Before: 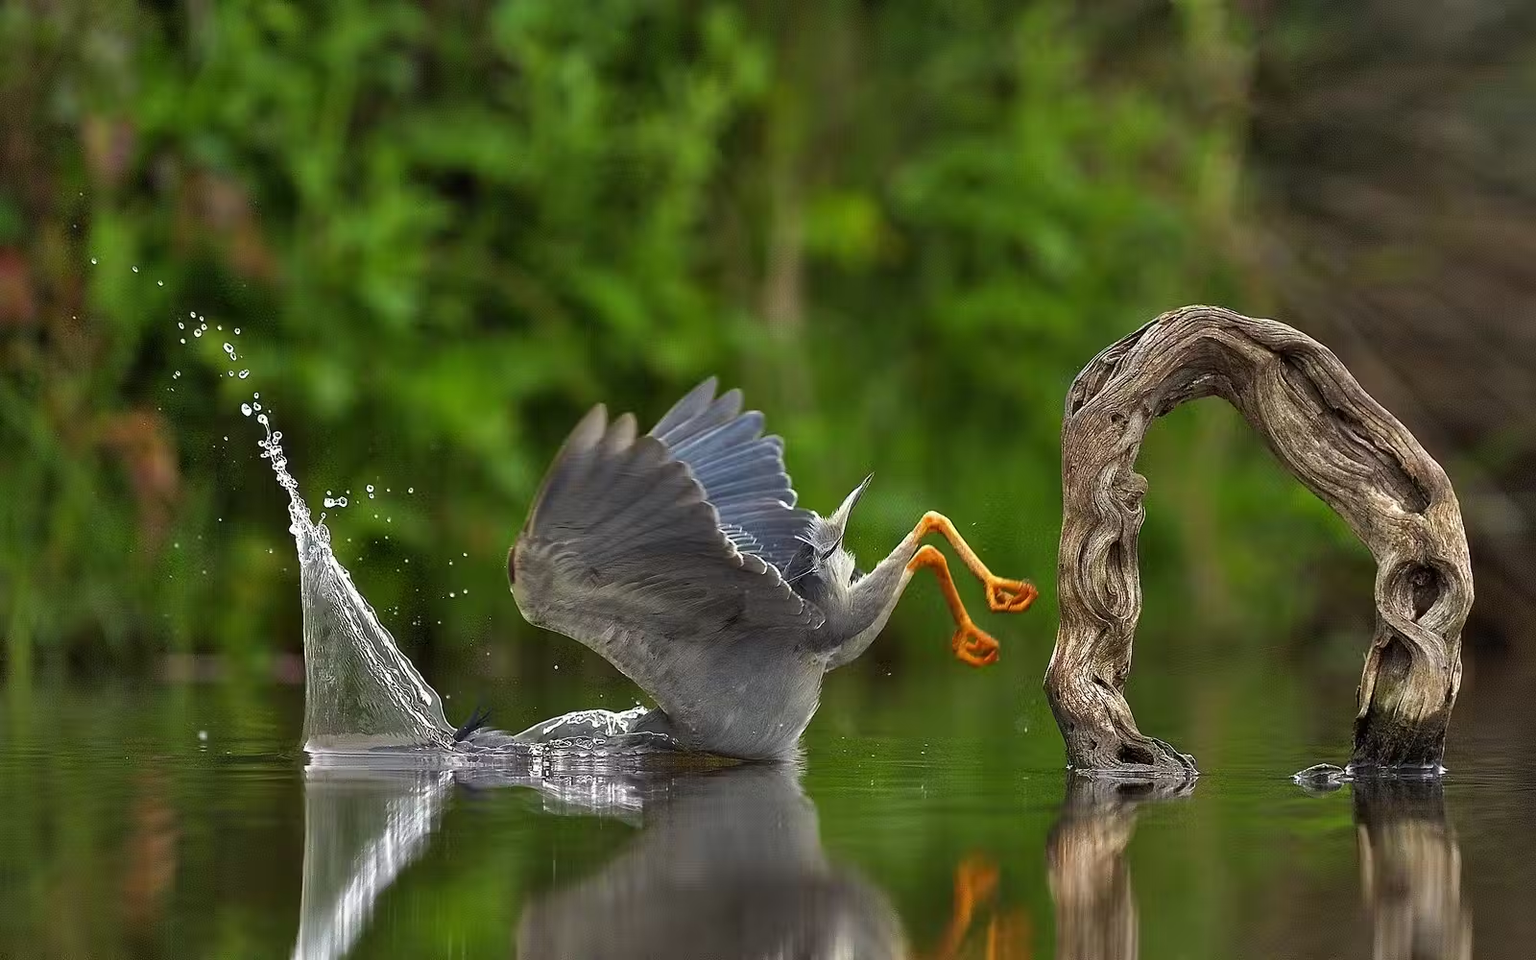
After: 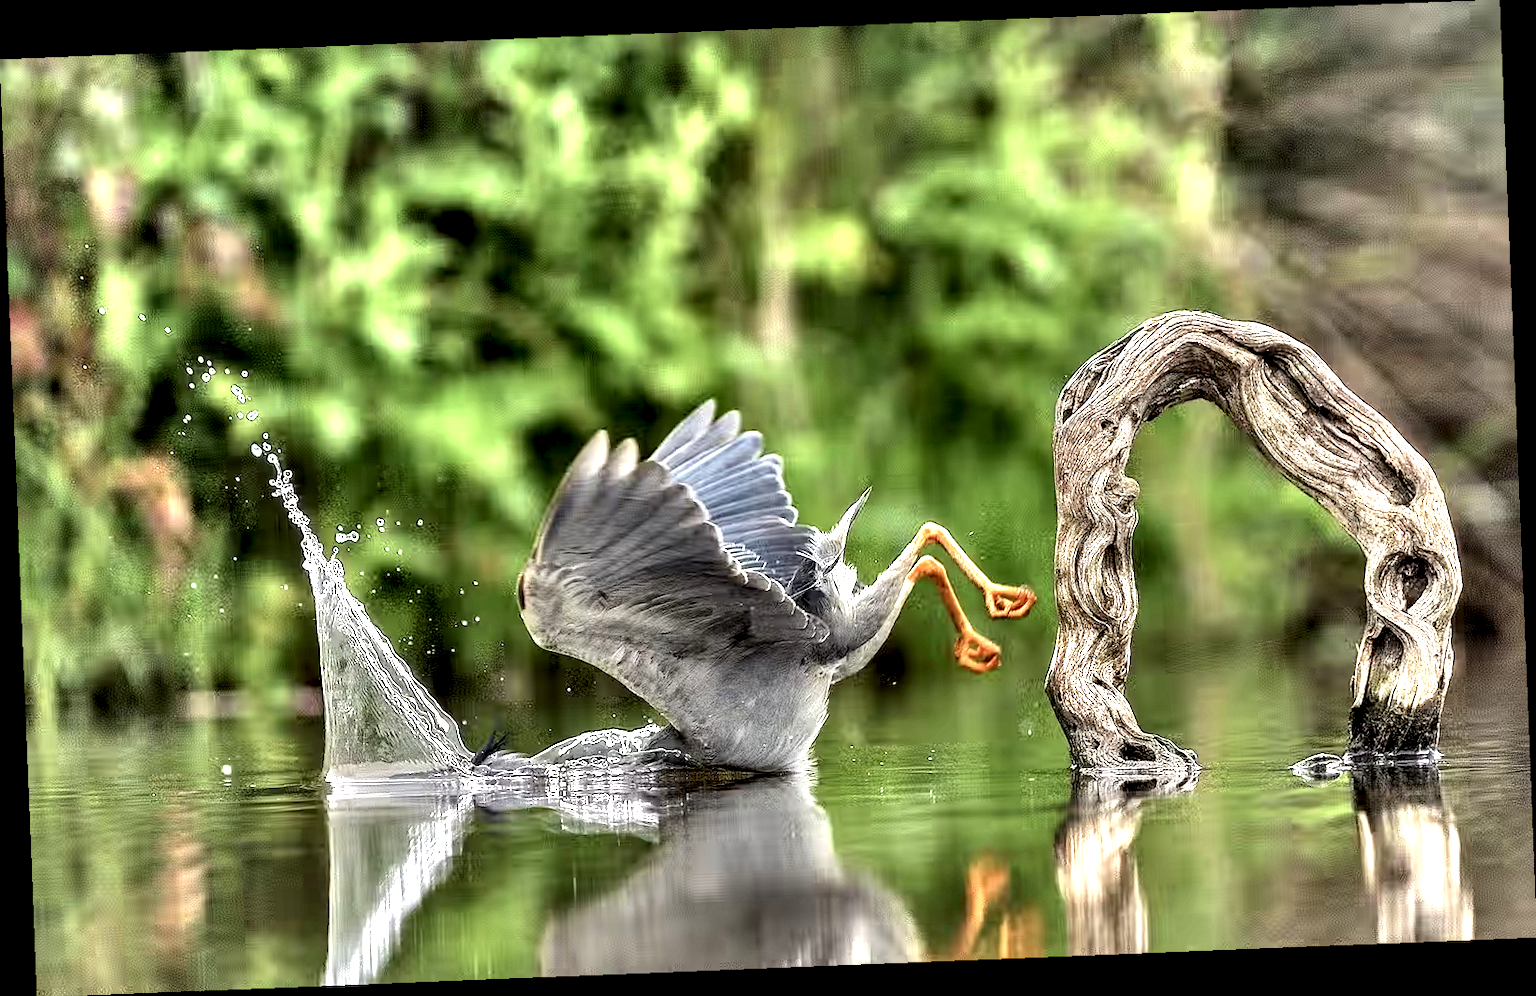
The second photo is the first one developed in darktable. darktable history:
rotate and perspective: rotation -2.29°, automatic cropping off
tone equalizer: -7 EV -0.63 EV, -6 EV 1 EV, -5 EV -0.45 EV, -4 EV 0.43 EV, -3 EV 0.41 EV, -2 EV 0.15 EV, -1 EV -0.15 EV, +0 EV -0.39 EV, smoothing diameter 25%, edges refinement/feathering 10, preserve details guided filter
local contrast: highlights 115%, shadows 42%, detail 293%
